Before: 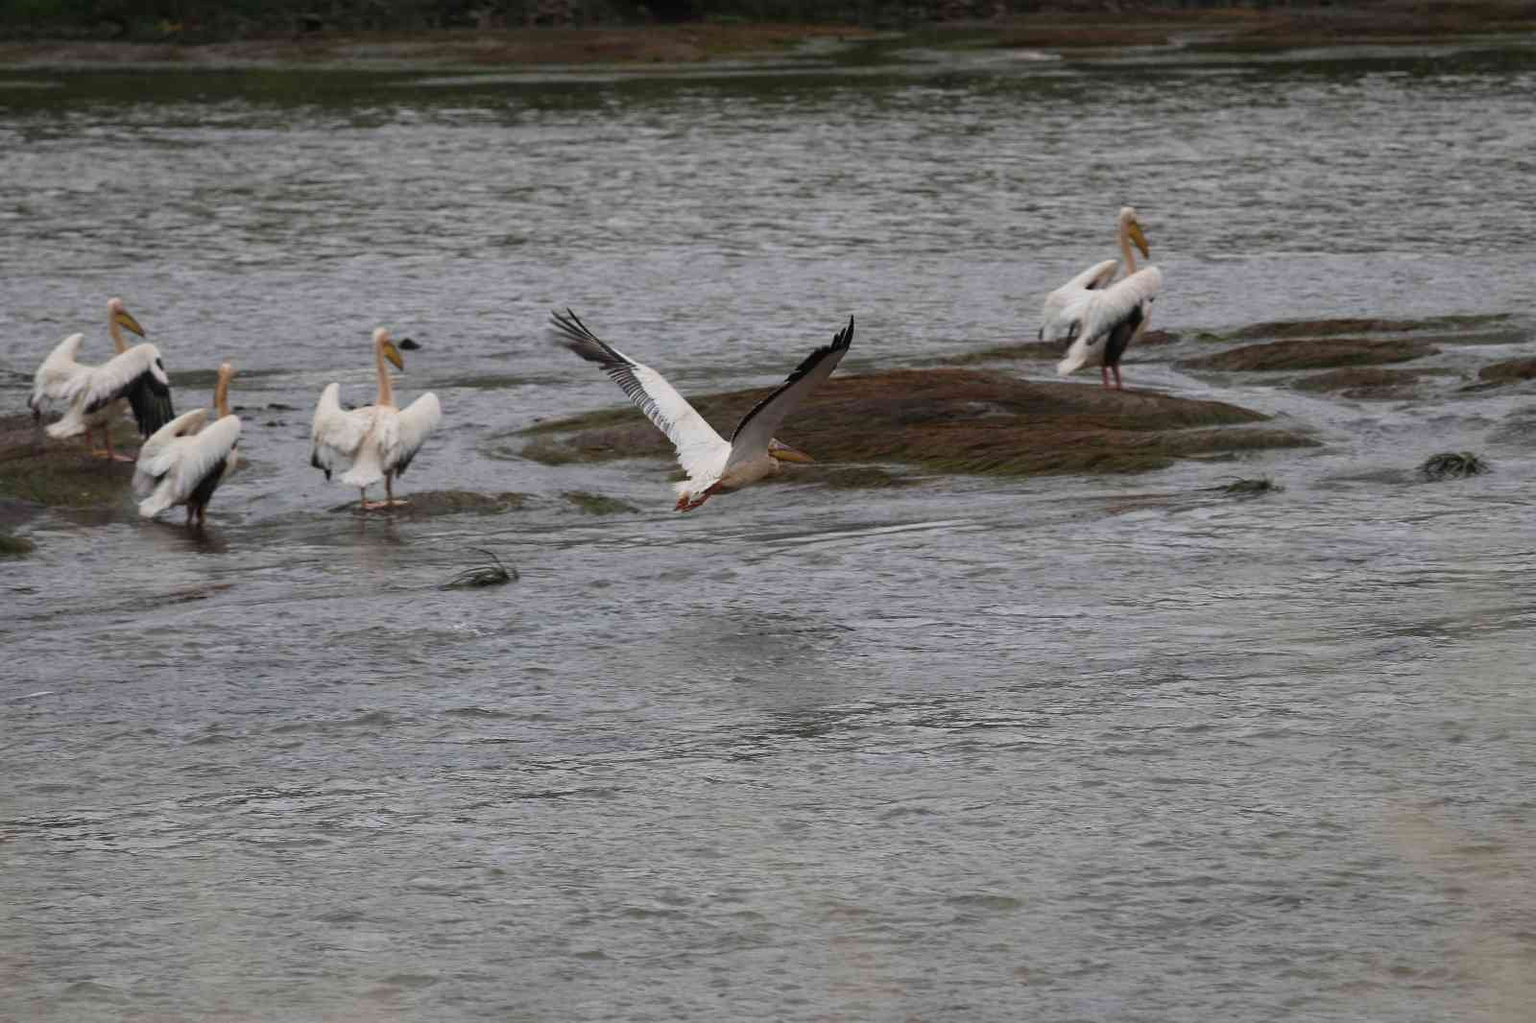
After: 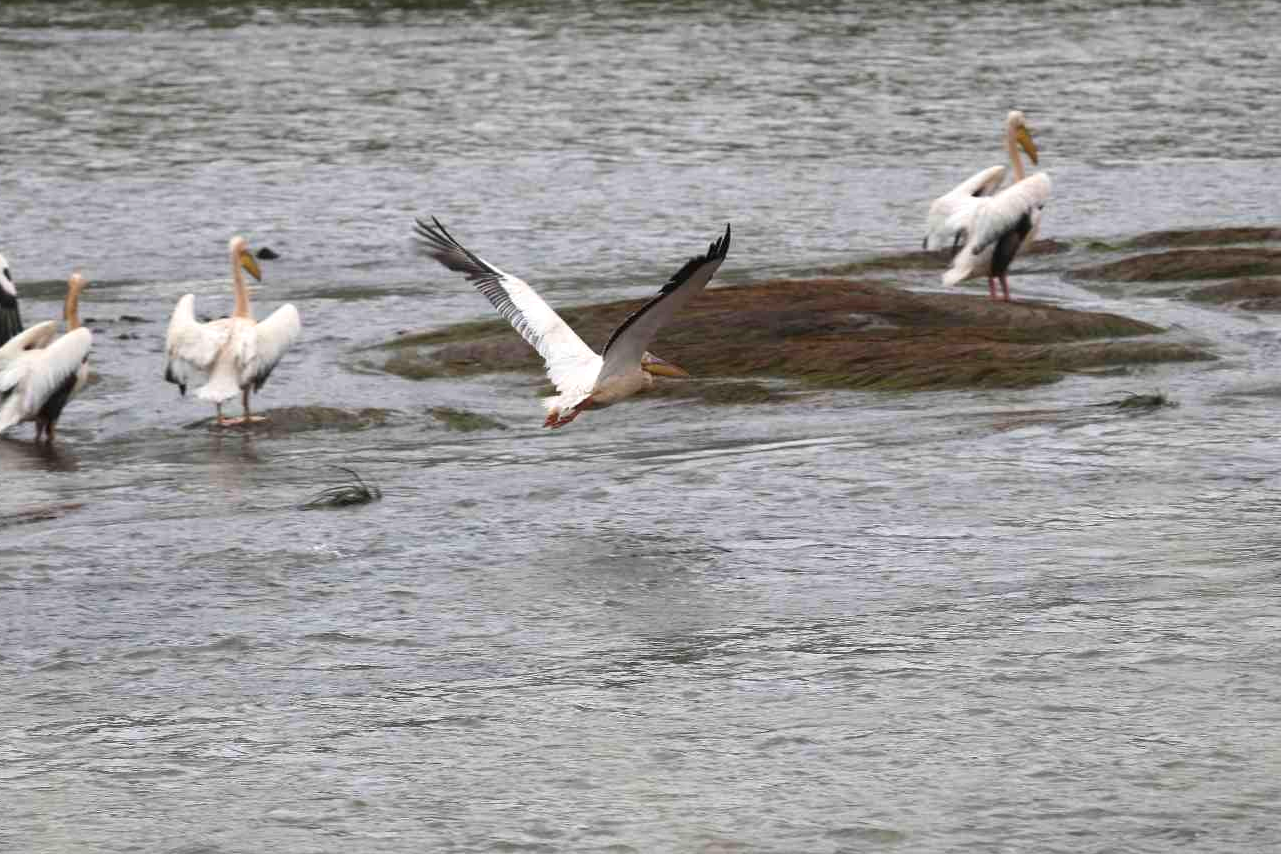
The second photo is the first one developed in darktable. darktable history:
exposure: black level correction 0, exposure 0.692 EV, compensate highlight preservation false
crop and rotate: left 10.029%, top 9.888%, right 9.901%, bottom 9.924%
